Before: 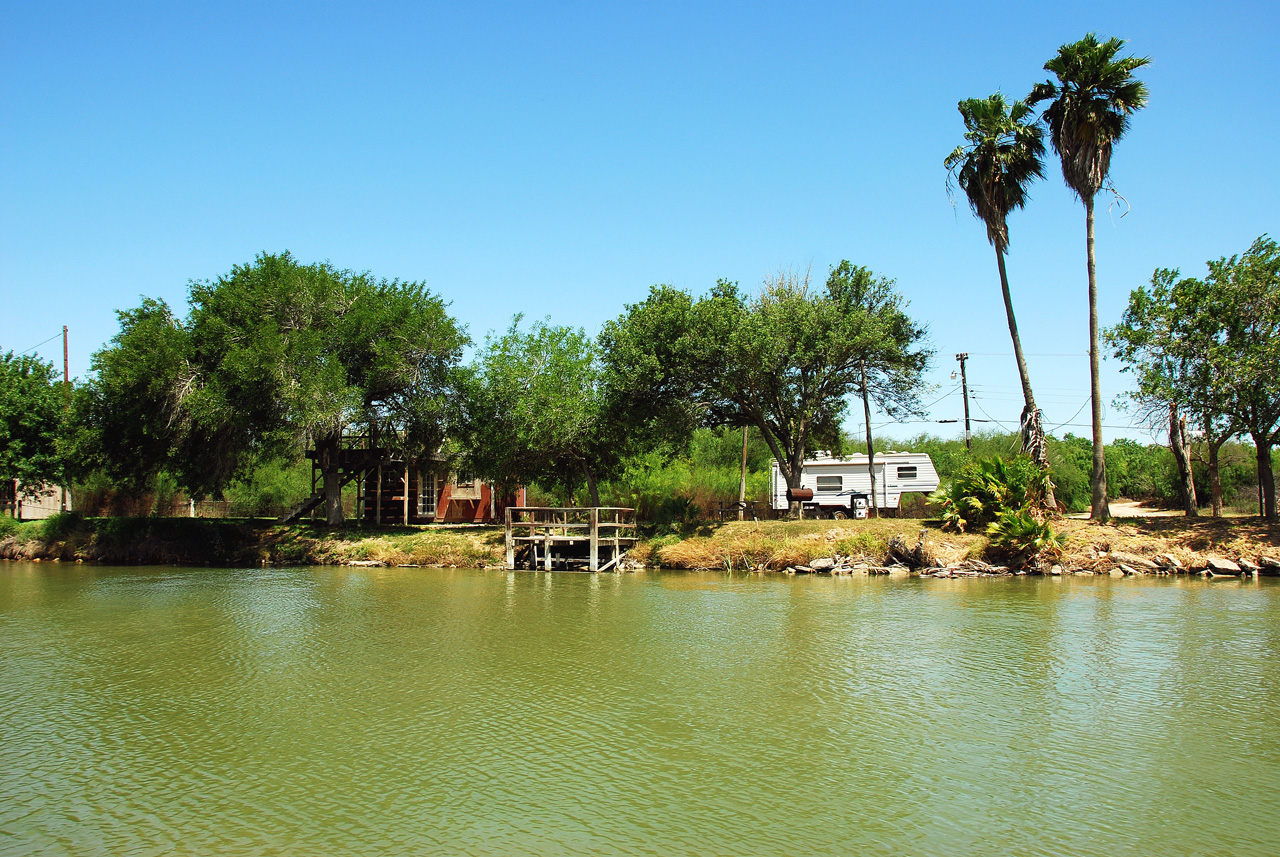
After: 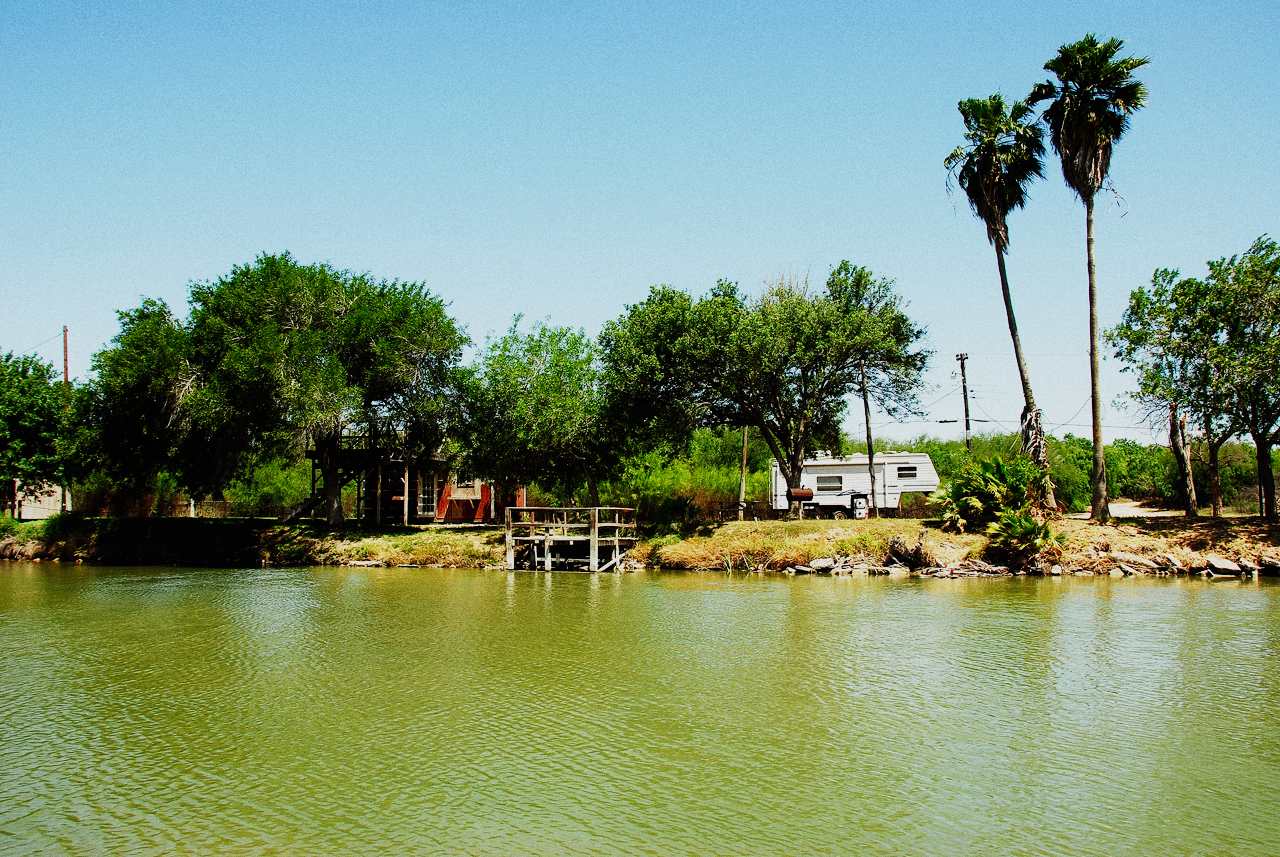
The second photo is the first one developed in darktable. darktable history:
contrast equalizer: y [[0.5, 0.5, 0.472, 0.5, 0.5, 0.5], [0.5 ×6], [0.5 ×6], [0 ×6], [0 ×6]]
grain: on, module defaults
sigmoid: contrast 1.8, skew -0.2, preserve hue 0%, red attenuation 0.1, red rotation 0.035, green attenuation 0.1, green rotation -0.017, blue attenuation 0.15, blue rotation -0.052, base primaries Rec2020
